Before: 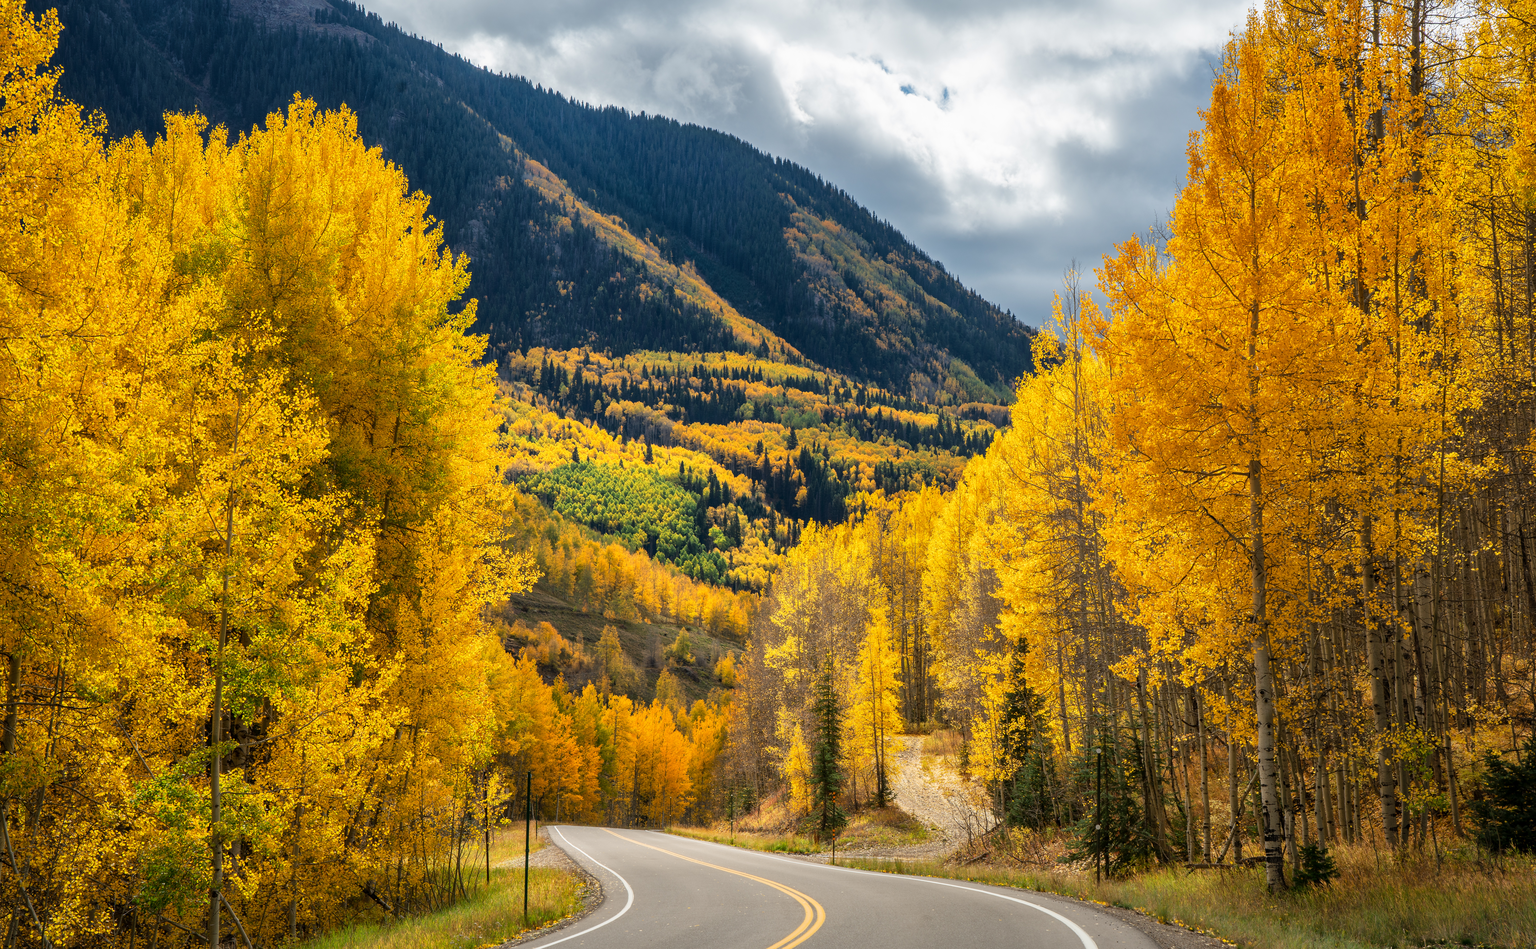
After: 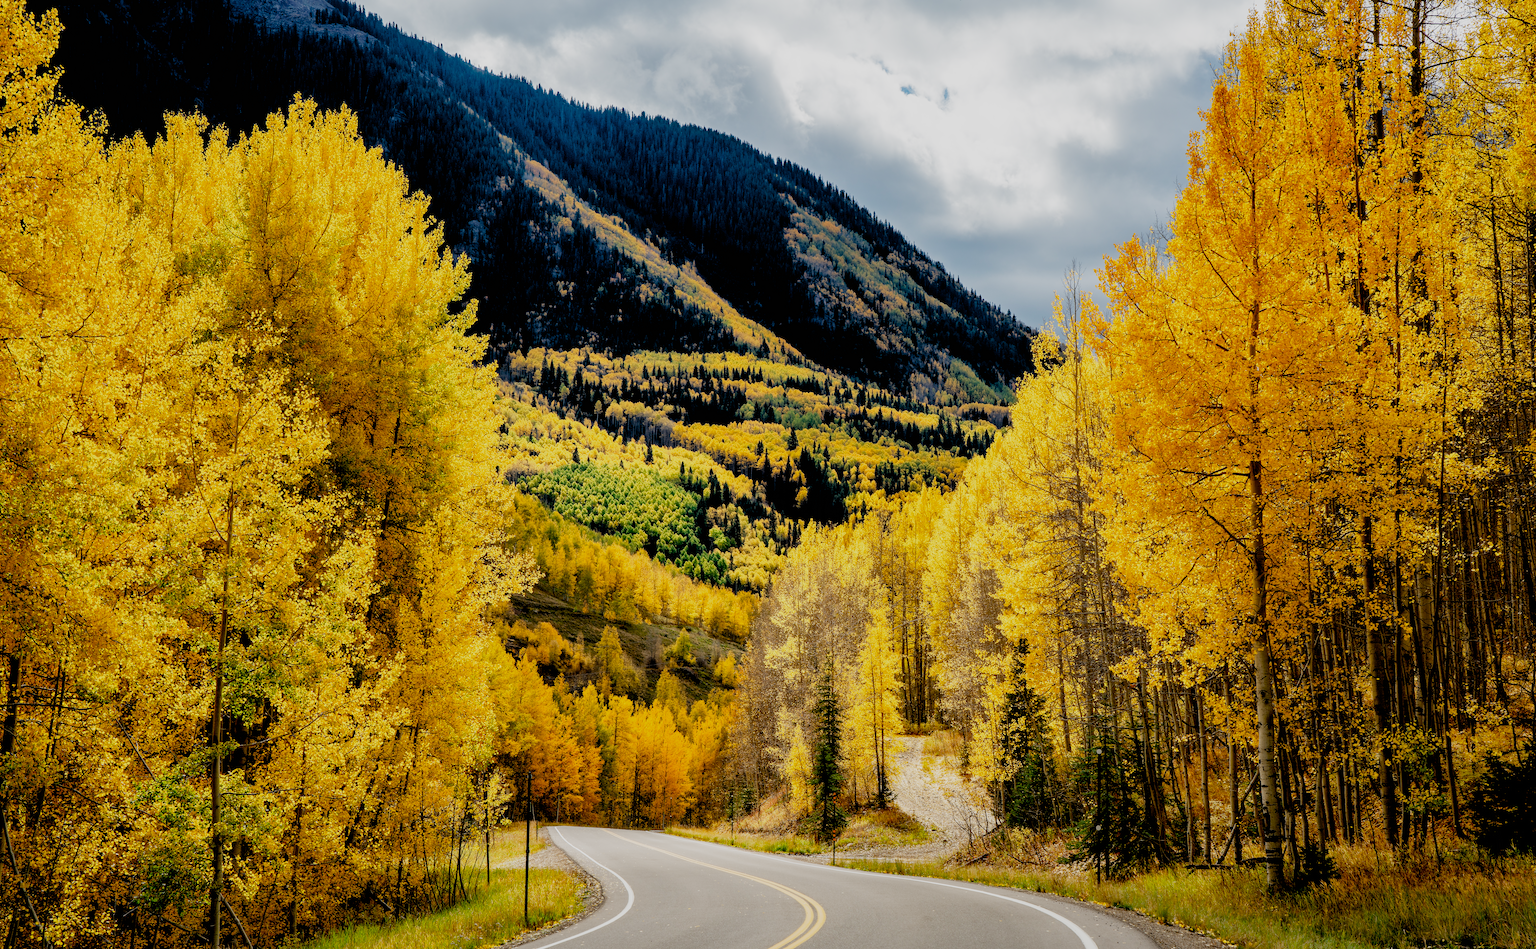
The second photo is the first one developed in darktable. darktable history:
exposure: black level correction 0.031, exposure 0.319 EV, compensate highlight preservation false
filmic rgb: black relative exposure -7.65 EV, white relative exposure 4.56 EV, hardness 3.61, add noise in highlights 0.002, preserve chrominance no, color science v3 (2019), use custom middle-gray values true, contrast in highlights soft
